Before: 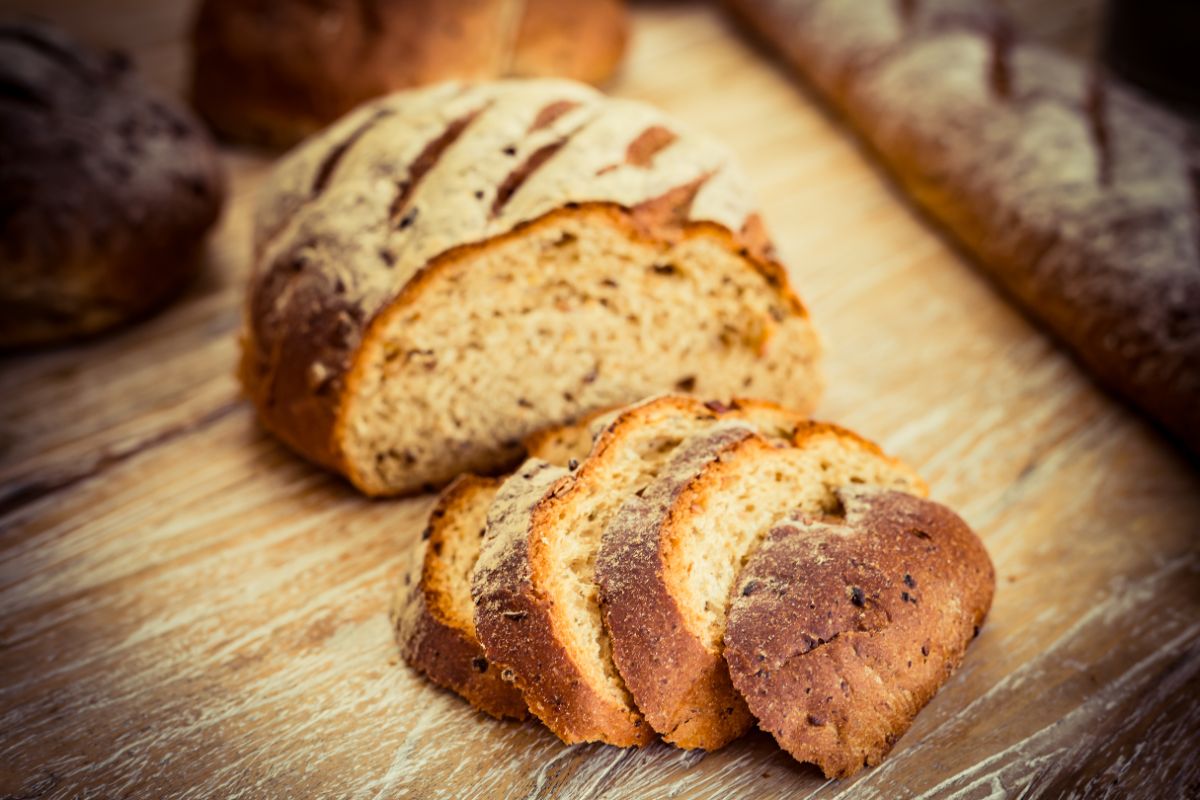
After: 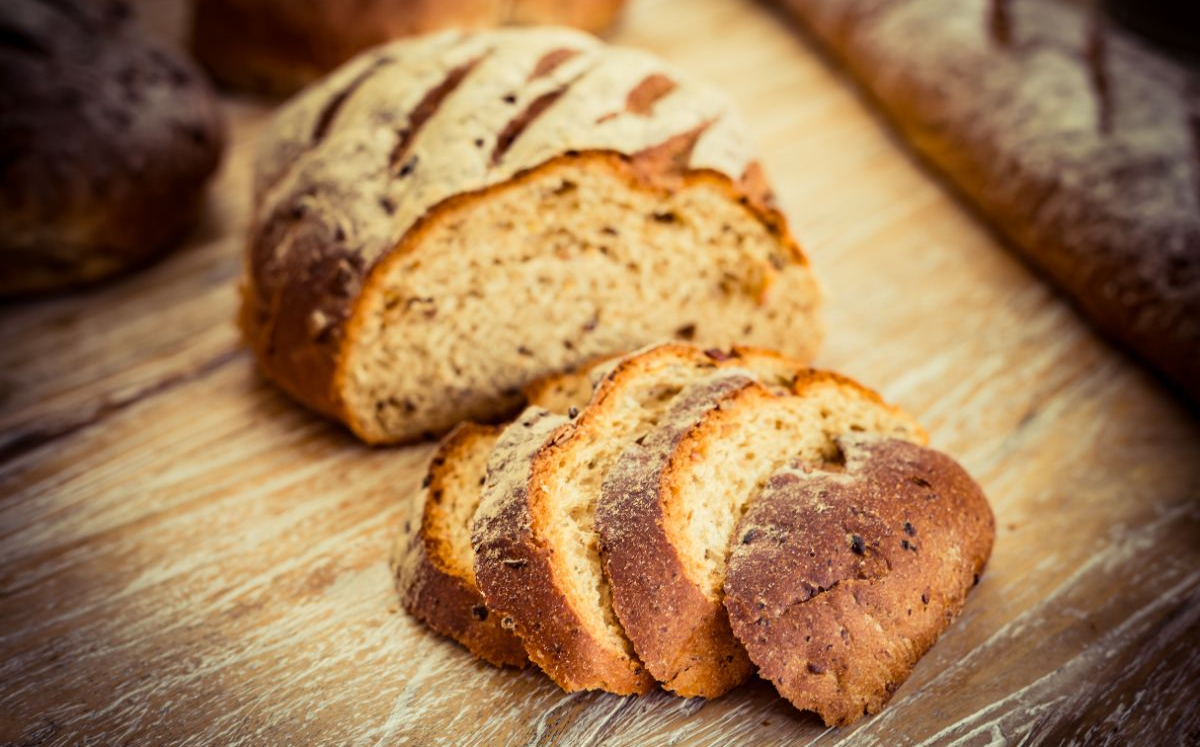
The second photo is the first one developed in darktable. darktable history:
crop and rotate: top 6.565%
